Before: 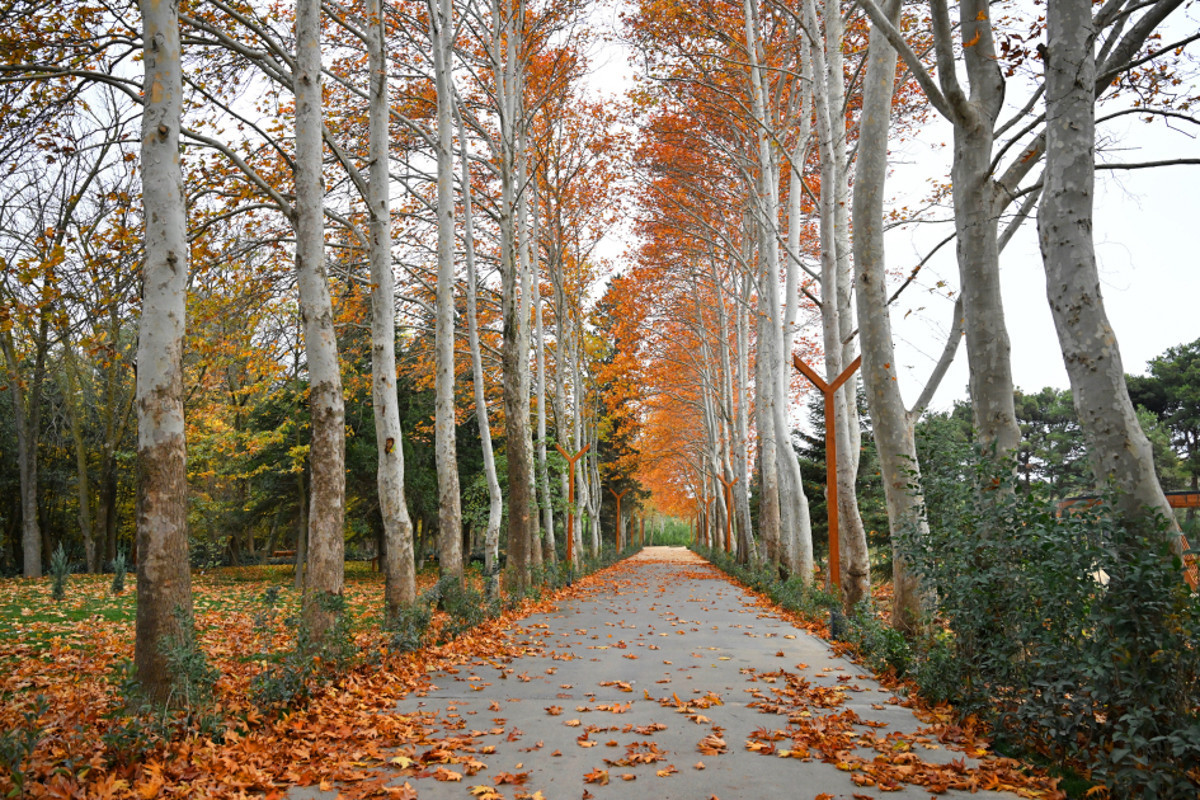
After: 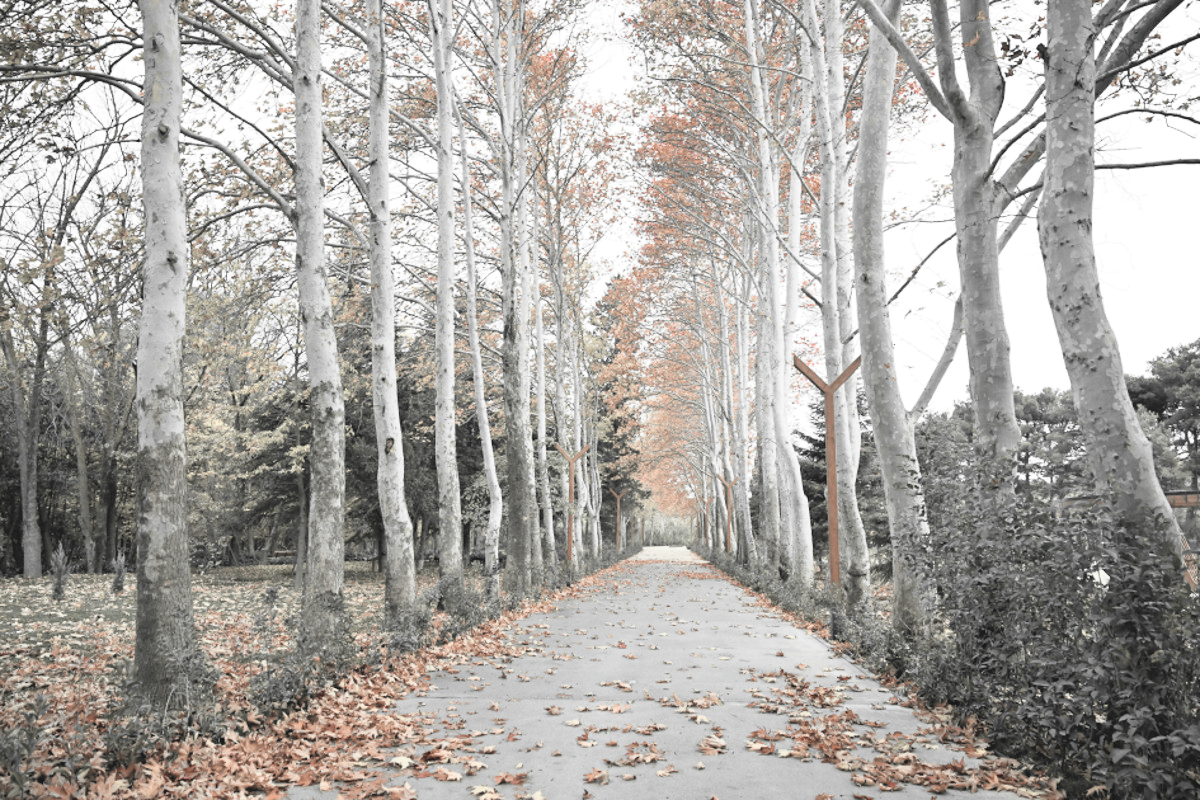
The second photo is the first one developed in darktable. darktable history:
exposure: exposure 0.205 EV, compensate exposure bias true, compensate highlight preservation false
color zones: curves: ch1 [(0, 0.831) (0.08, 0.771) (0.157, 0.268) (0.241, 0.207) (0.562, -0.005) (0.714, -0.013) (0.876, 0.01) (1, 0.831)]
contrast brightness saturation: brightness 0.187, saturation -0.513
tone curve: curves: ch0 [(0, 0.074) (0.129, 0.136) (0.285, 0.301) (0.689, 0.764) (0.854, 0.926) (0.987, 0.977)]; ch1 [(0, 0) (0.337, 0.249) (0.434, 0.437) (0.485, 0.491) (0.515, 0.495) (0.566, 0.57) (0.625, 0.625) (0.764, 0.806) (1, 1)]; ch2 [(0, 0) (0.314, 0.301) (0.401, 0.411) (0.505, 0.499) (0.54, 0.54) (0.608, 0.613) (0.706, 0.735) (1, 1)], color space Lab, independent channels, preserve colors none
